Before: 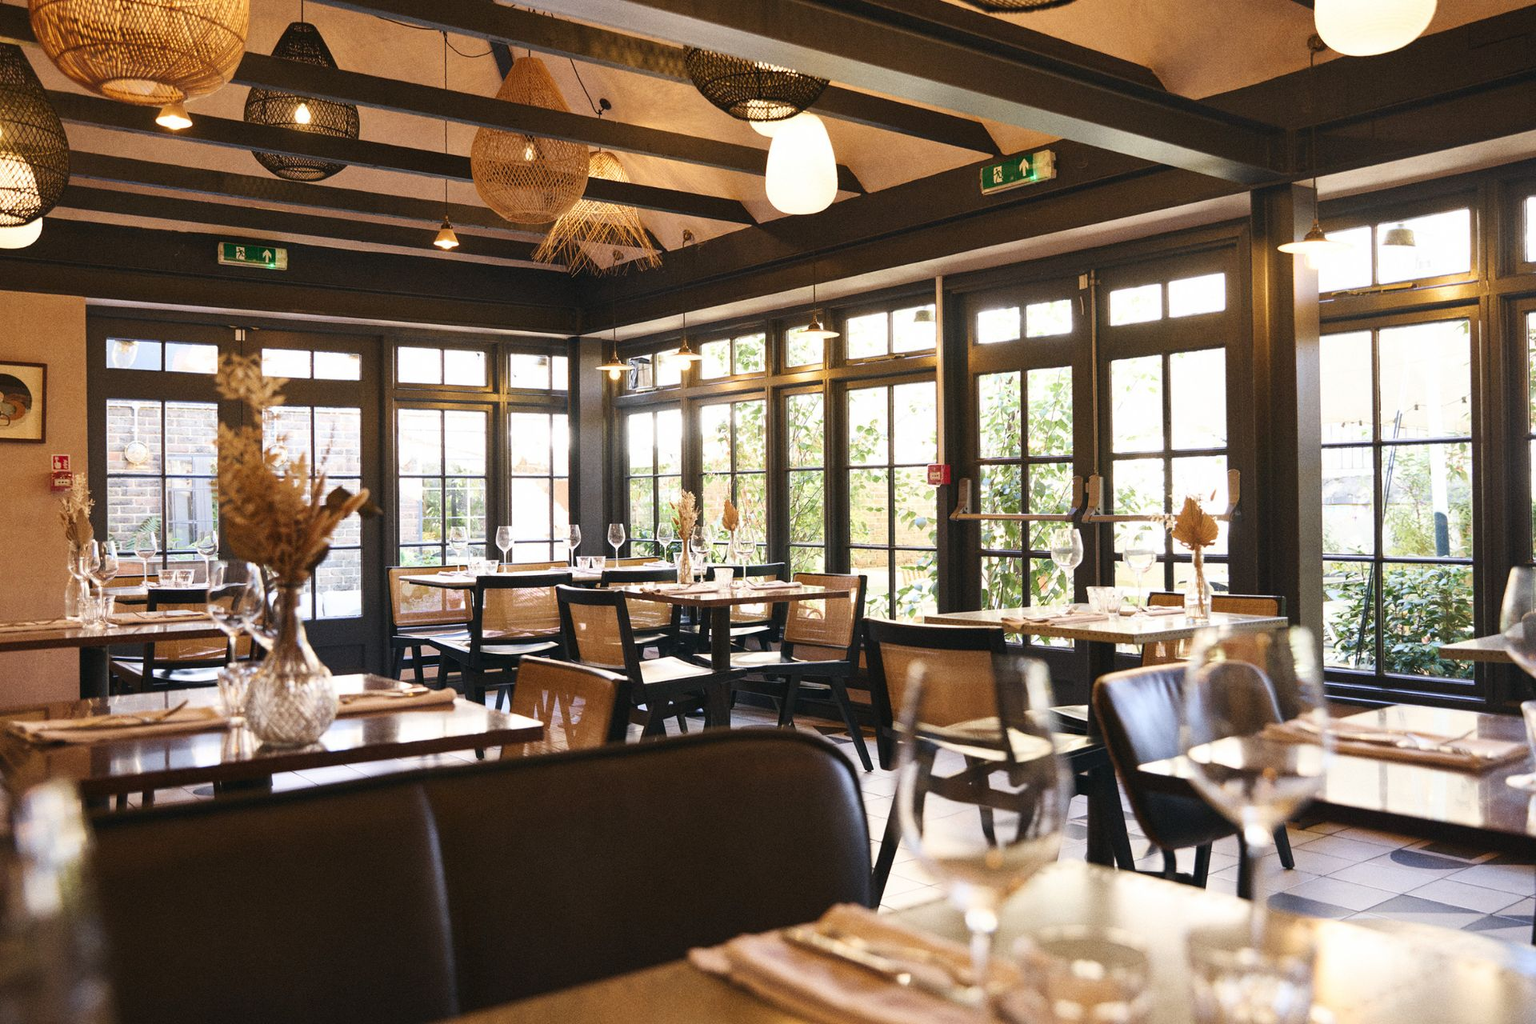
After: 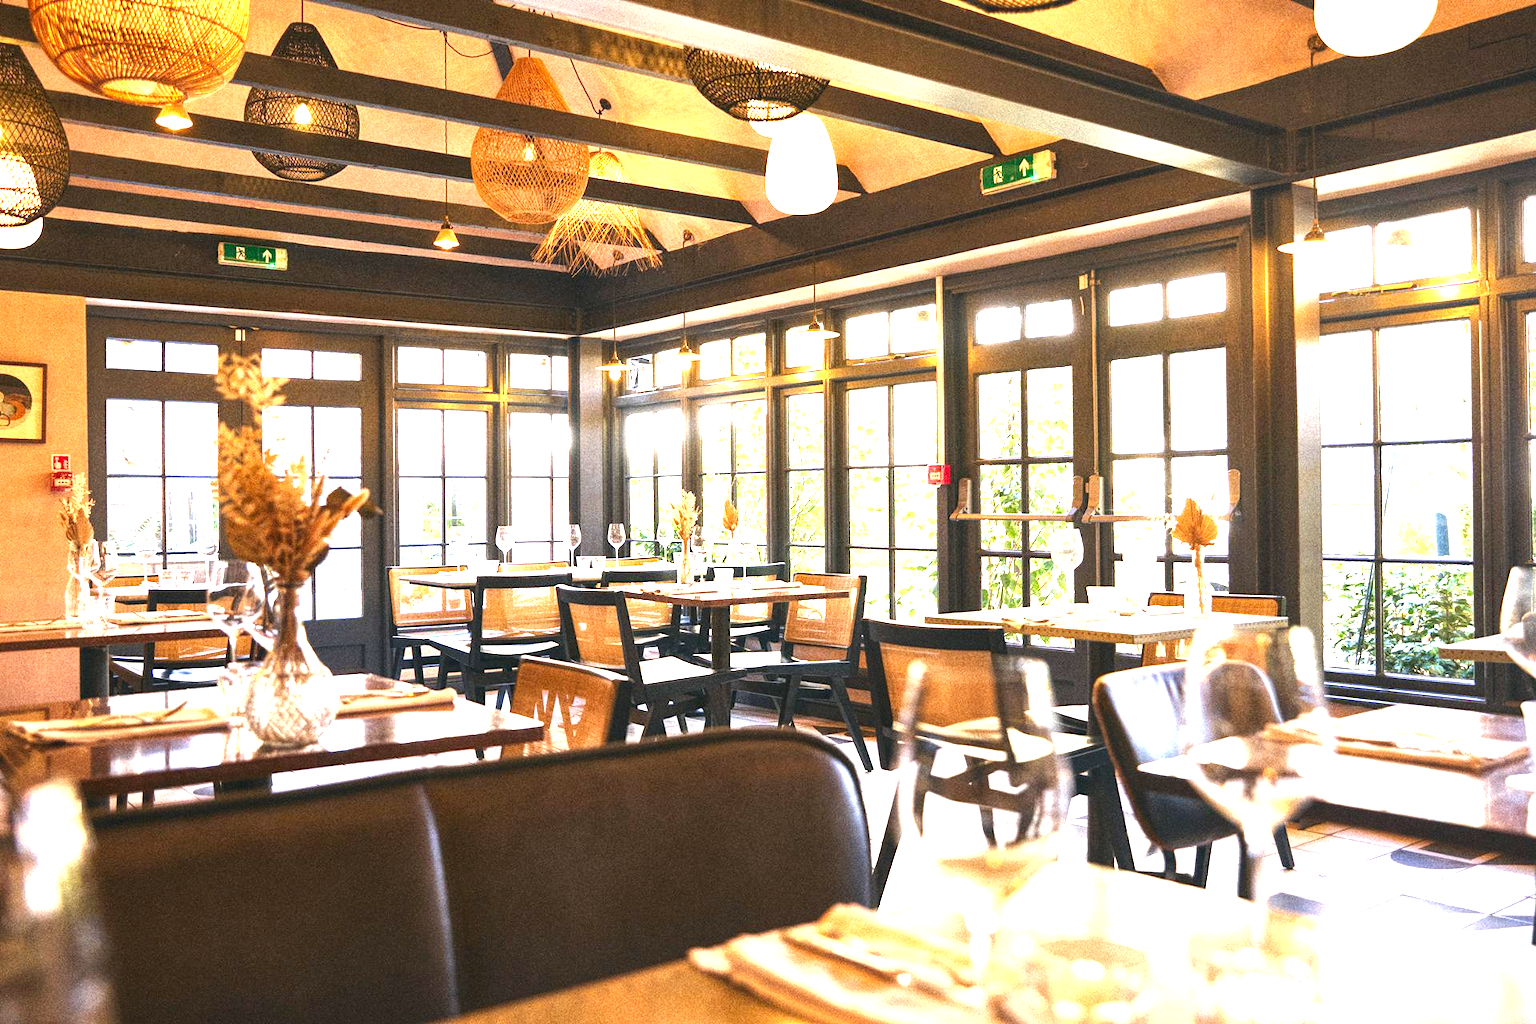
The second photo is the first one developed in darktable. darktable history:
local contrast: highlights 95%, shadows 88%, detail 160%, midtone range 0.2
contrast brightness saturation: contrast 0.079, saturation 0.199
tone equalizer: edges refinement/feathering 500, mask exposure compensation -1.57 EV, preserve details no
exposure: black level correction 0, exposure 1.513 EV, compensate highlight preservation false
